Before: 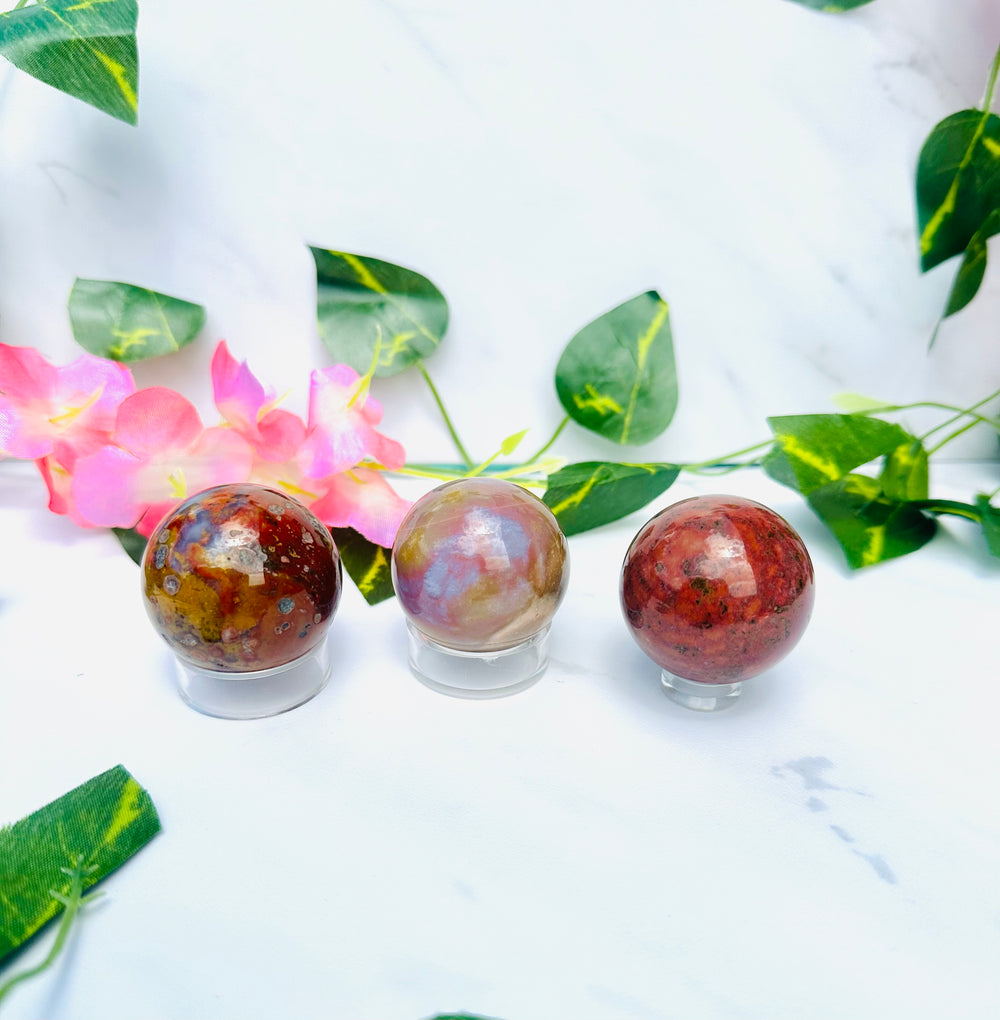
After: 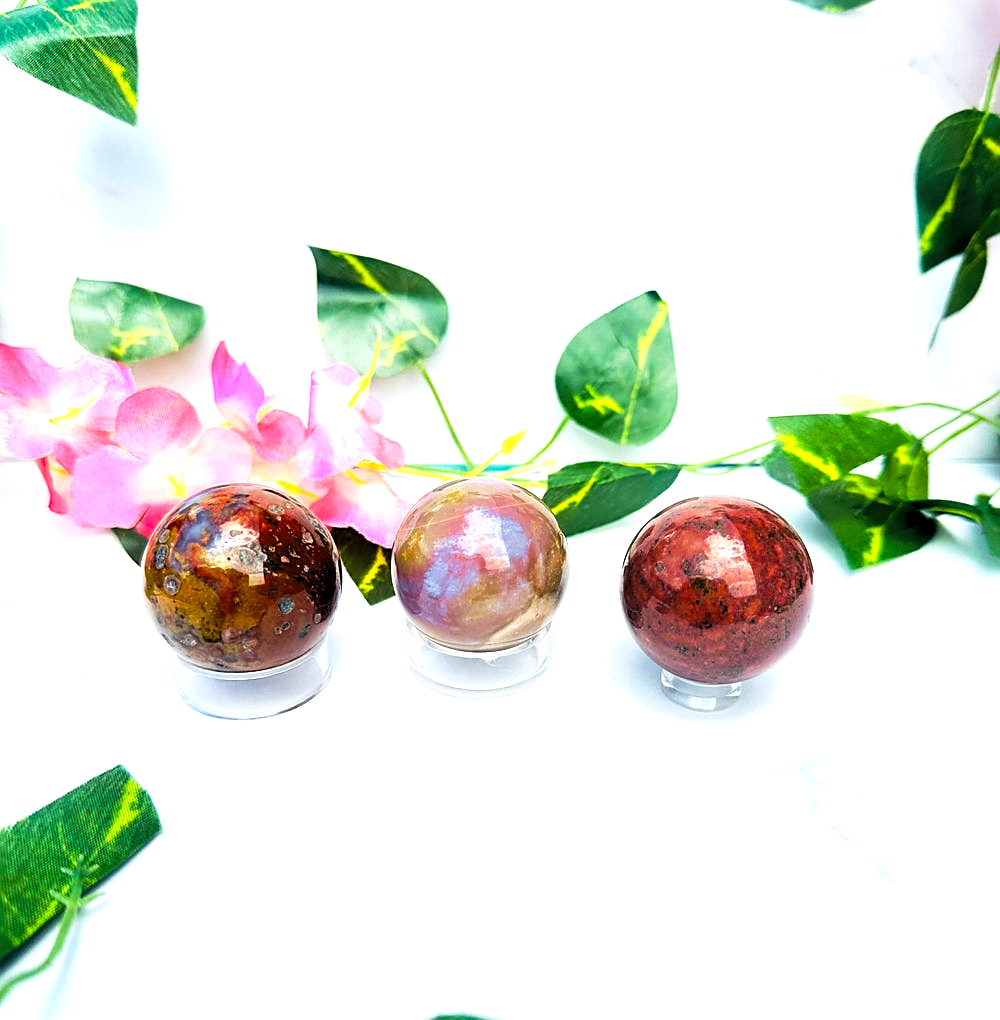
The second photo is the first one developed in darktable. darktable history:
levels: levels [0.055, 0.477, 0.9]
base curve: curves: ch0 [(0, 0) (0.257, 0.25) (0.482, 0.586) (0.757, 0.871) (1, 1)], preserve colors none
sharpen: on, module defaults
